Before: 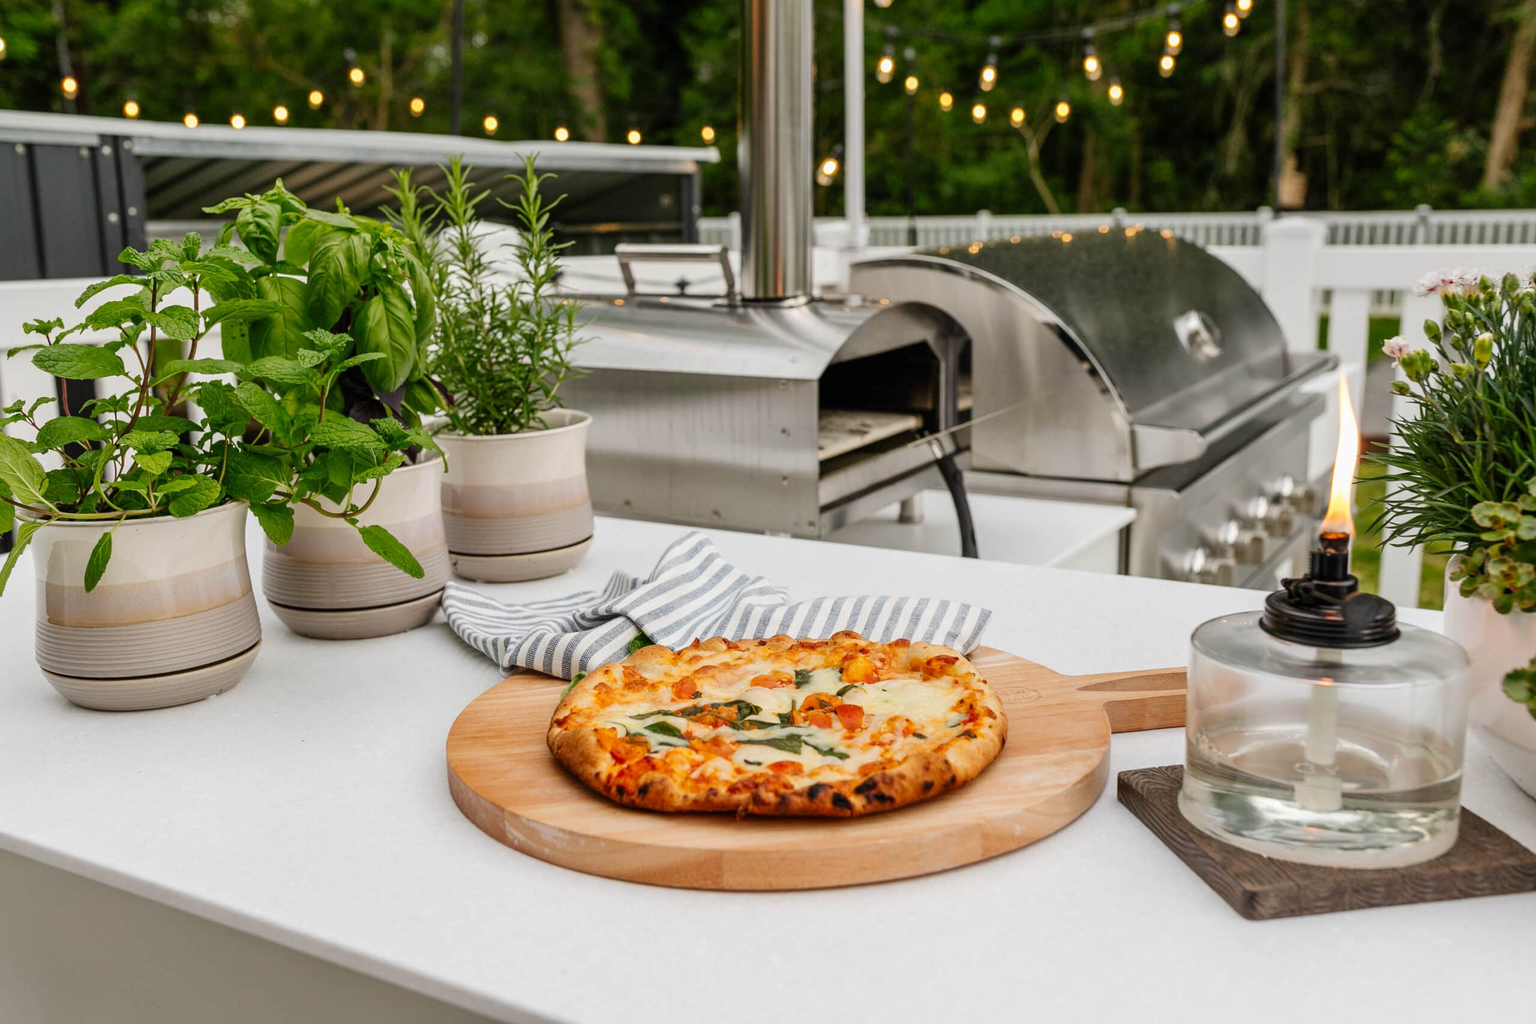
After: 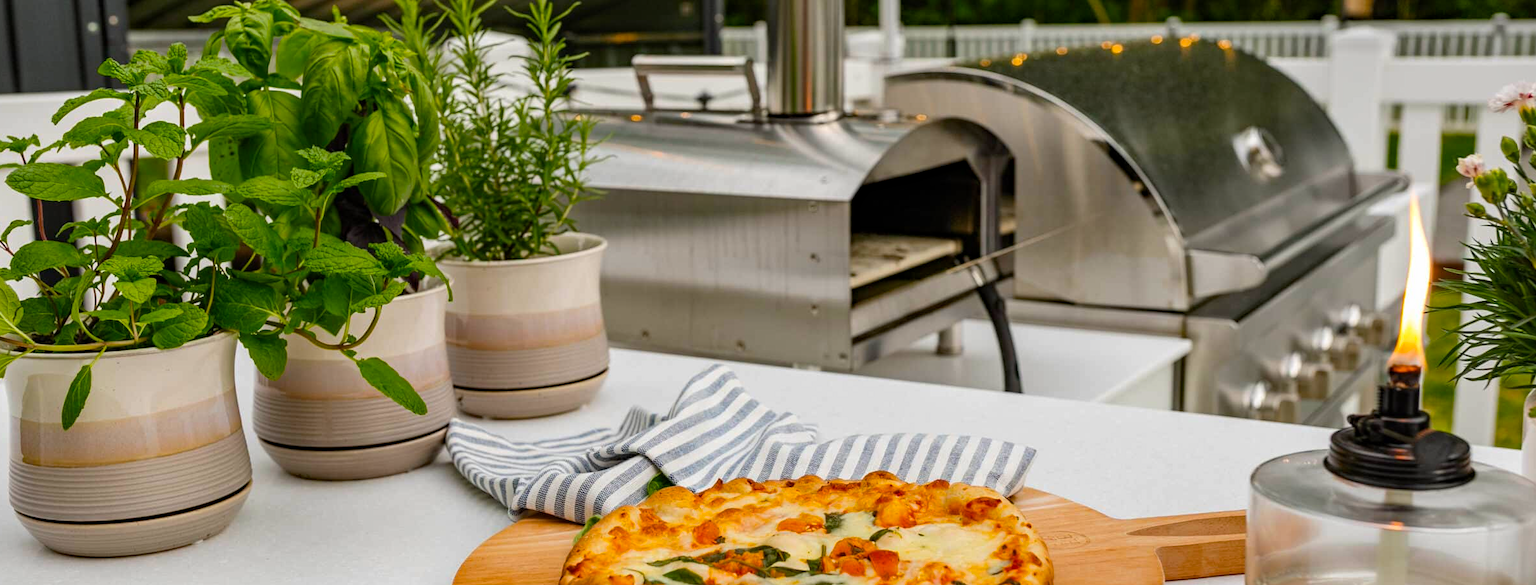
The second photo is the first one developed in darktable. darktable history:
base curve: curves: ch0 [(0, 0) (0.303, 0.277) (1, 1)], preserve colors none
vignetting: fall-off start 100.3%, fall-off radius 71.95%, center (0, 0.007), width/height ratio 1.174
haze removal: compatibility mode true, adaptive false
crop: left 1.786%, top 18.824%, right 5.096%, bottom 27.976%
color balance rgb: shadows lift › hue 84.53°, perceptual saturation grading › global saturation 30.106%, global vibrance 2.727%
